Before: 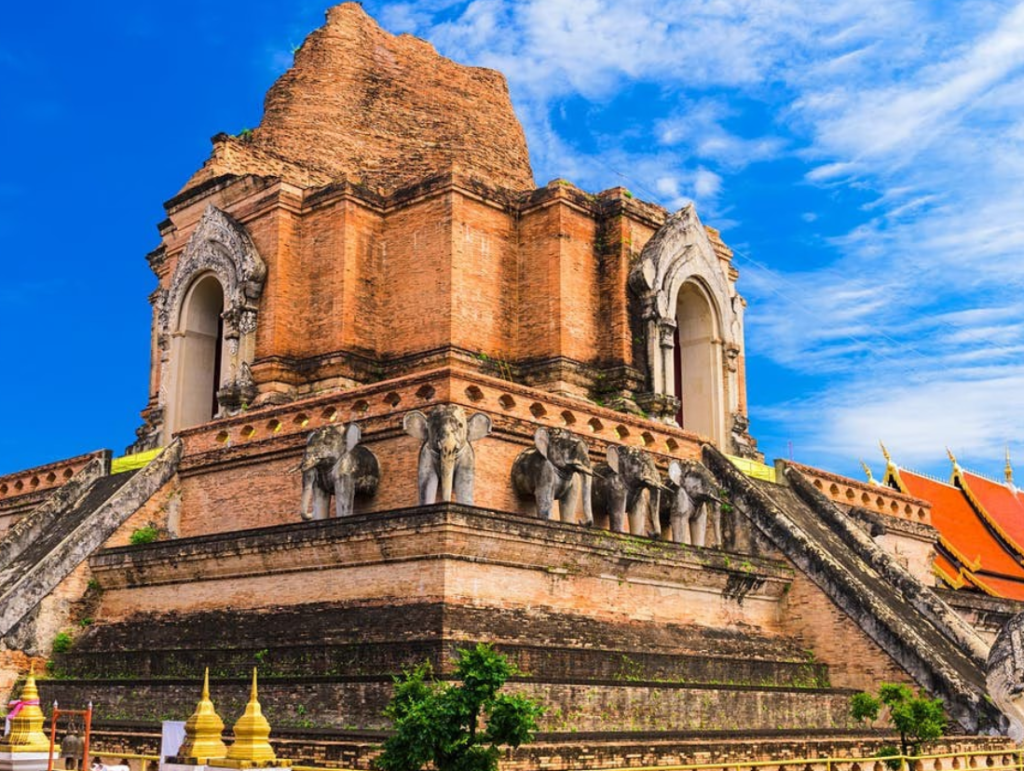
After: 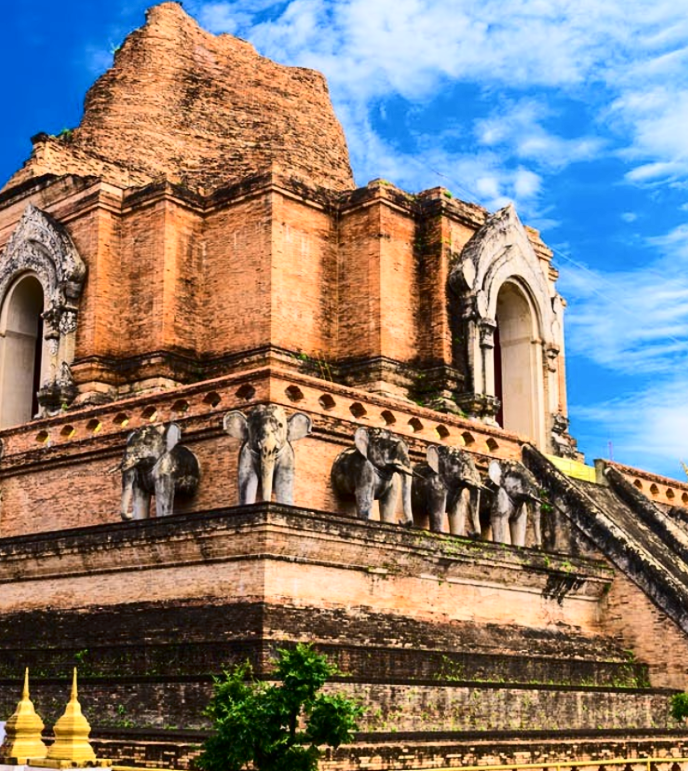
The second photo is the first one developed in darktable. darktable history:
crop and rotate: left 17.6%, right 15.16%
contrast brightness saturation: contrast 0.286
